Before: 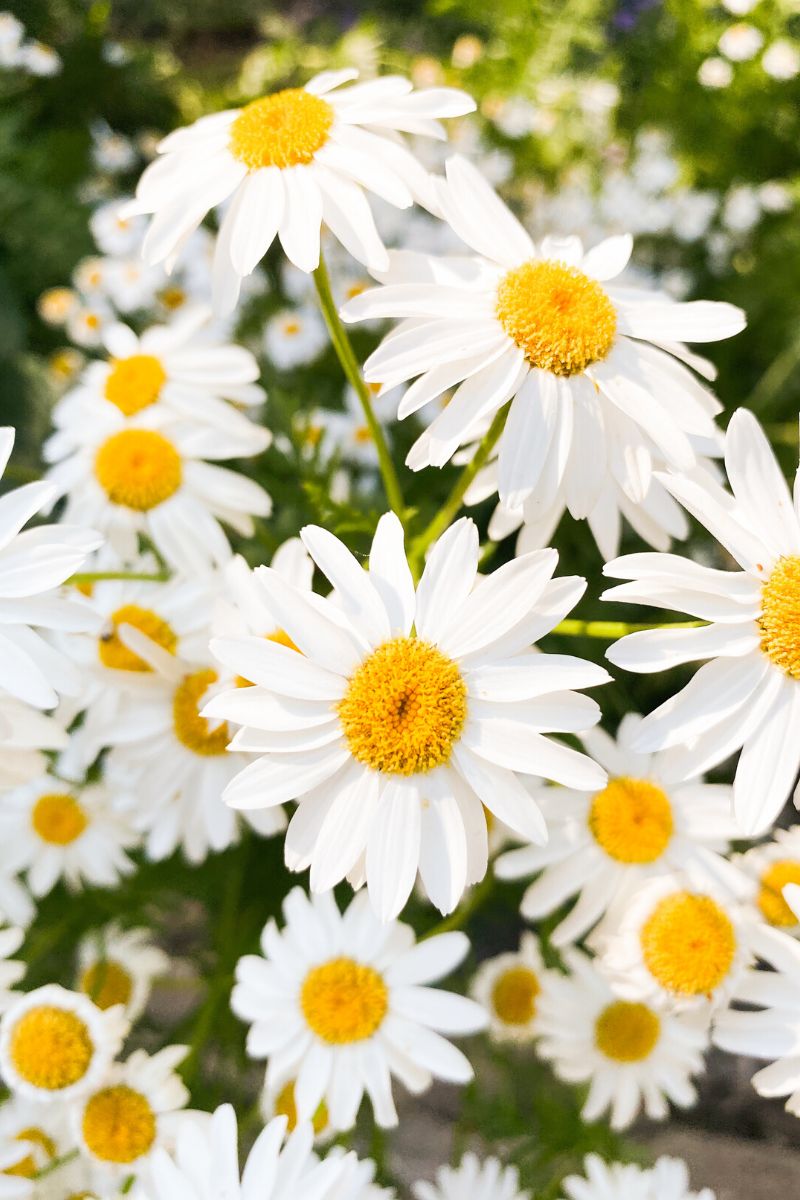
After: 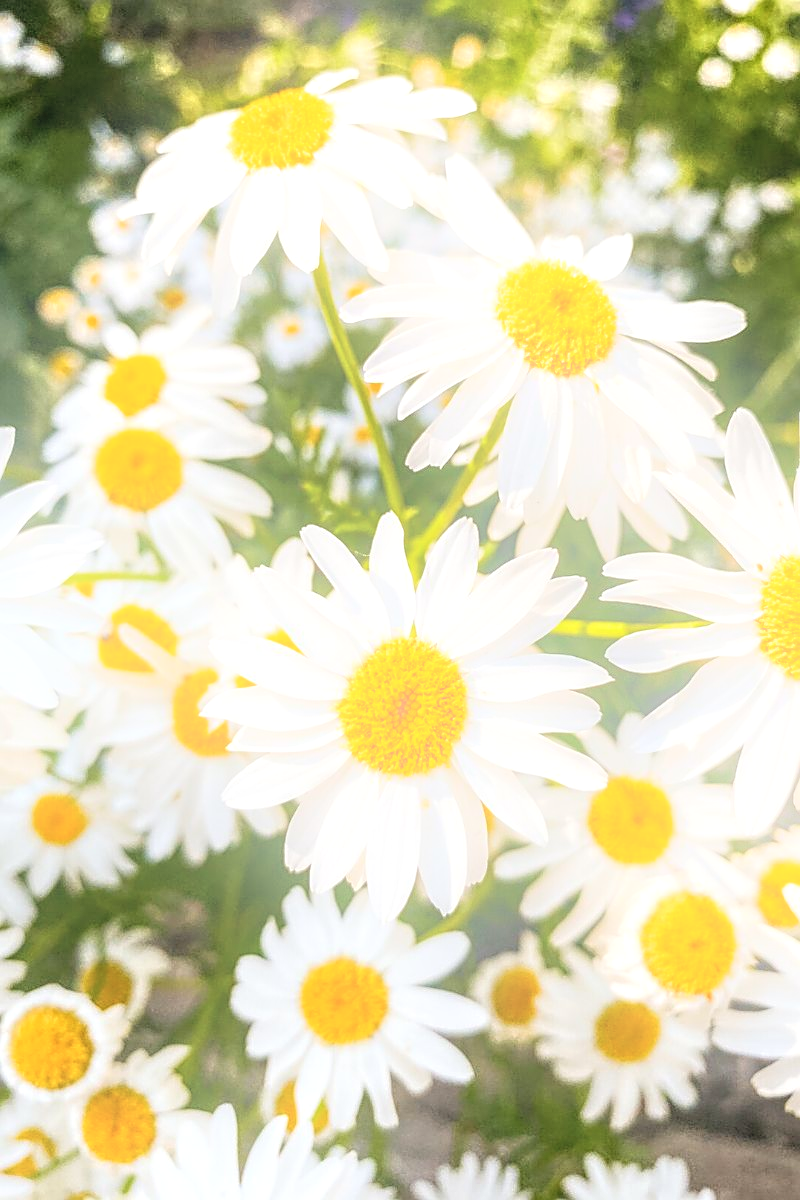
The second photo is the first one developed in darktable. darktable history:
sharpen: on, module defaults
local contrast: highlights 19%, detail 186%
bloom: threshold 82.5%, strength 16.25%
